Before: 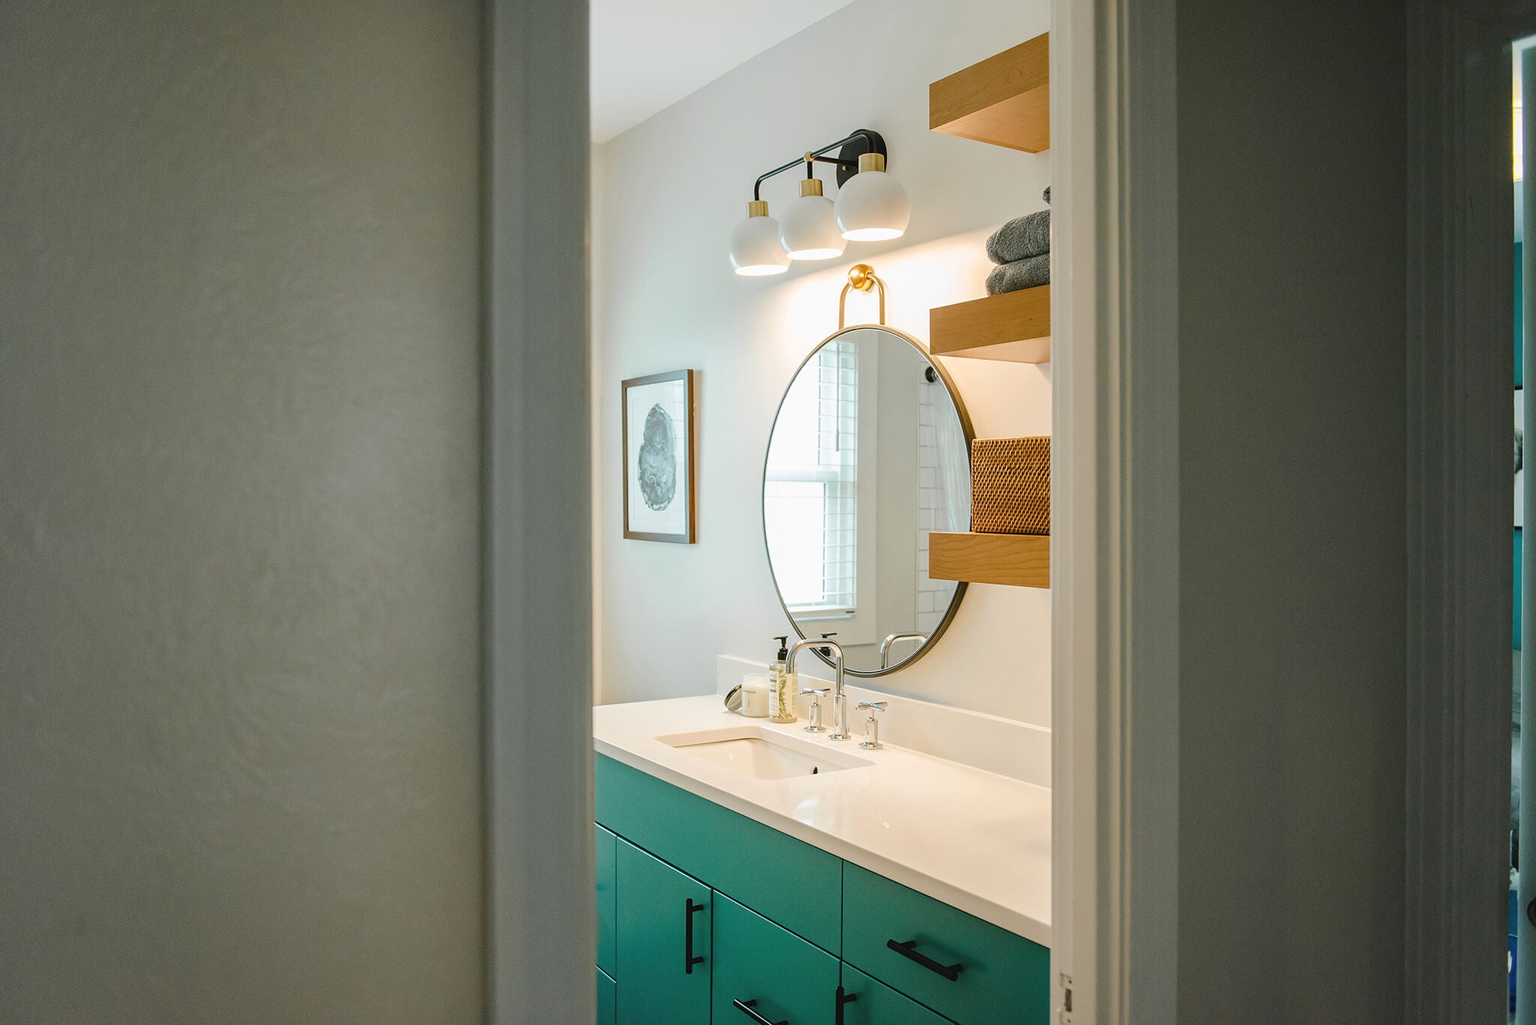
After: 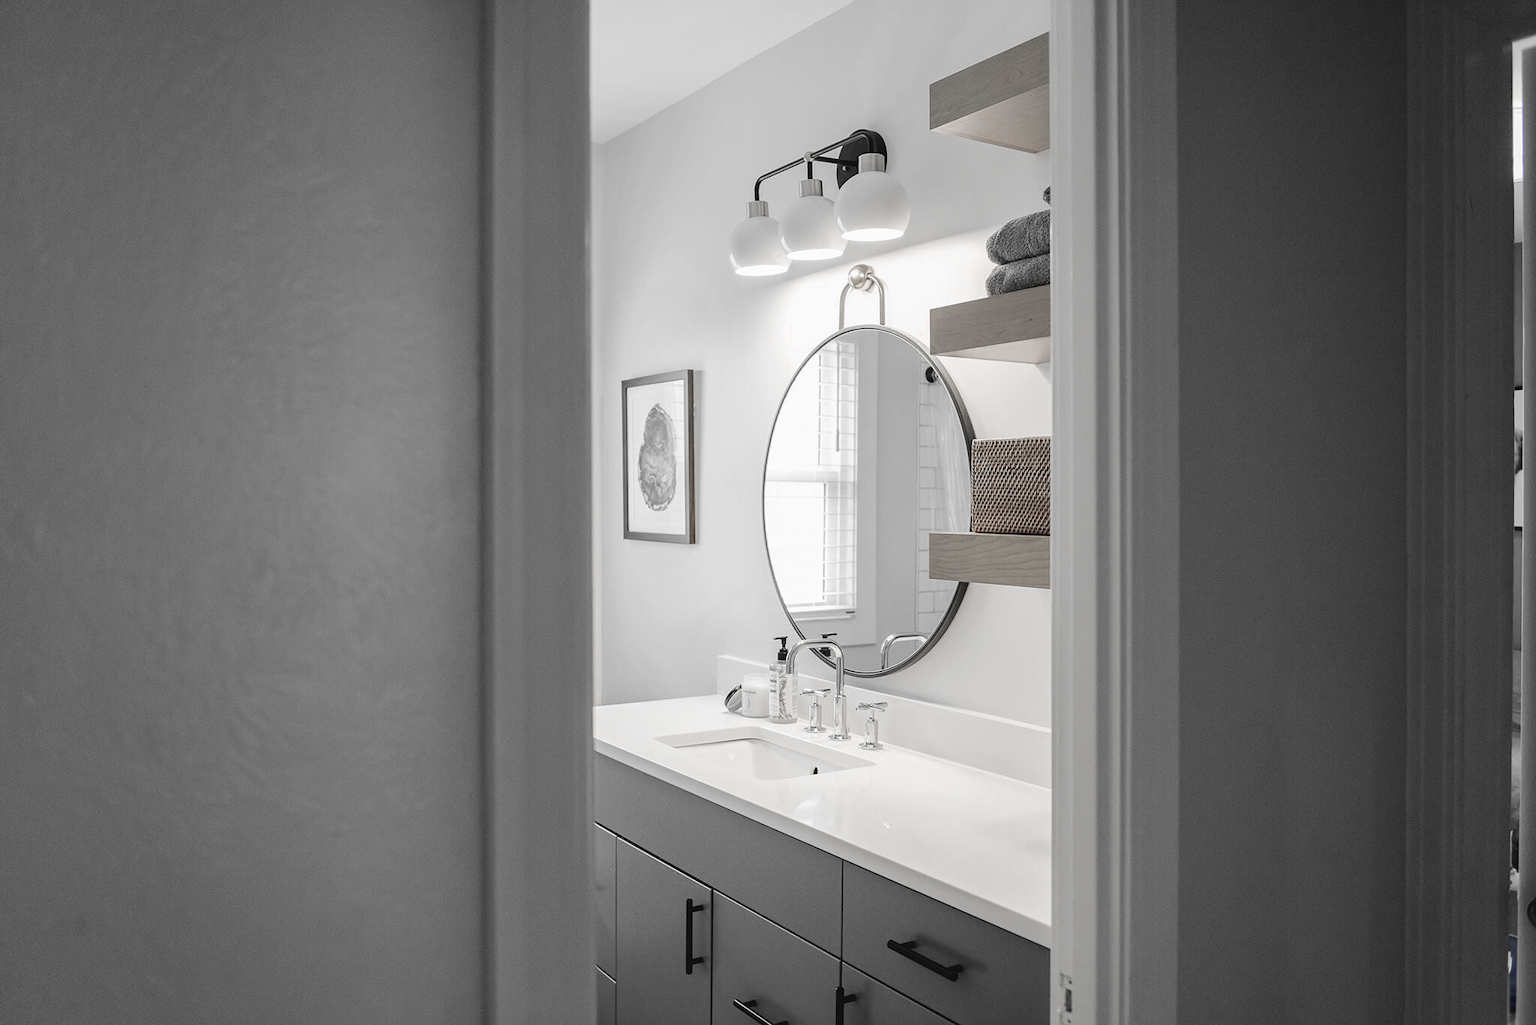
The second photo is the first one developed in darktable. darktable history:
exposure: compensate highlight preservation false
color zones: curves: ch0 [(0, 0.278) (0.143, 0.5) (0.286, 0.5) (0.429, 0.5) (0.571, 0.5) (0.714, 0.5) (0.857, 0.5) (1, 0.5)]; ch1 [(0, 1) (0.143, 0.165) (0.286, 0) (0.429, 0) (0.571, 0) (0.714, 0) (0.857, 0.5) (1, 0.5)]; ch2 [(0, 0.508) (0.143, 0.5) (0.286, 0.5) (0.429, 0.5) (0.571, 0.5) (0.714, 0.5) (0.857, 0.5) (1, 0.5)]
